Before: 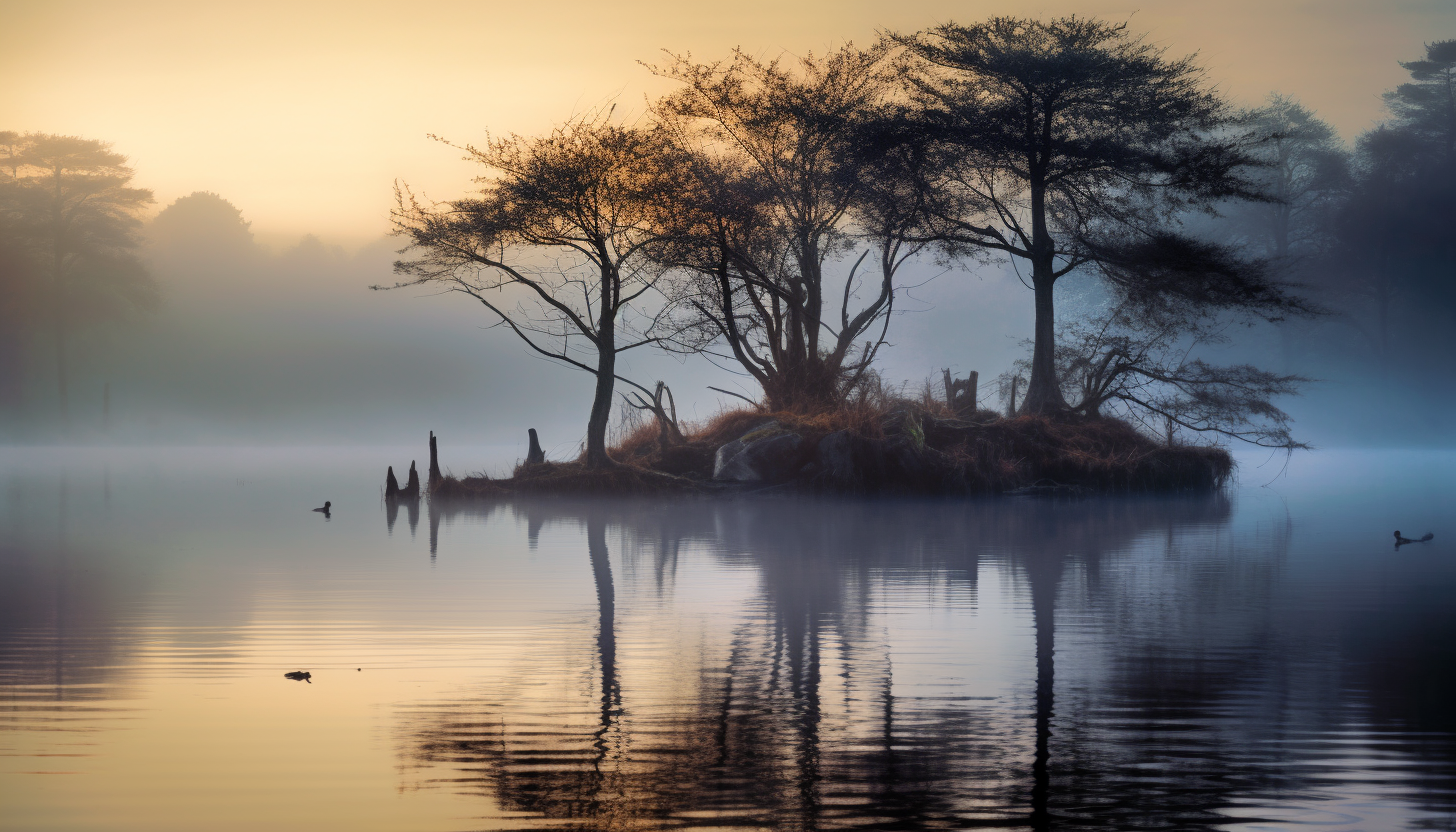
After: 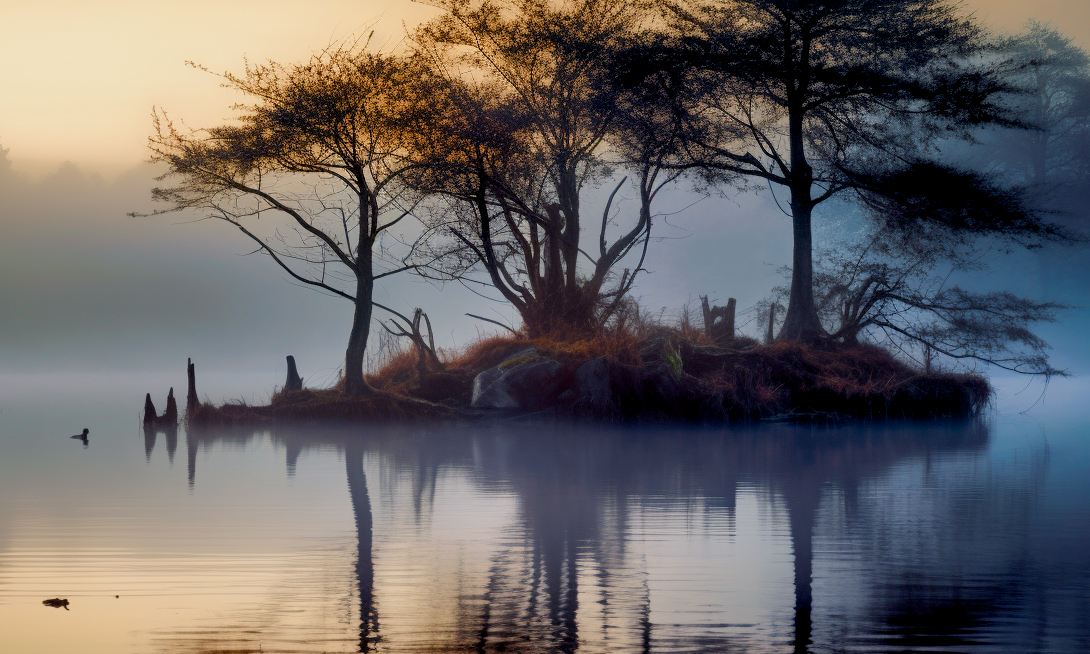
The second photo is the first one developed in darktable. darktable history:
crop: left 16.686%, top 8.775%, right 8.394%, bottom 12.564%
color balance rgb: linear chroma grading › global chroma 9.787%, perceptual saturation grading › global saturation 20%, perceptual saturation grading › highlights -49.664%, perceptual saturation grading › shadows 23.978%, global vibrance 20%
exposure: black level correction 0.009, exposure -0.16 EV, compensate highlight preservation false
